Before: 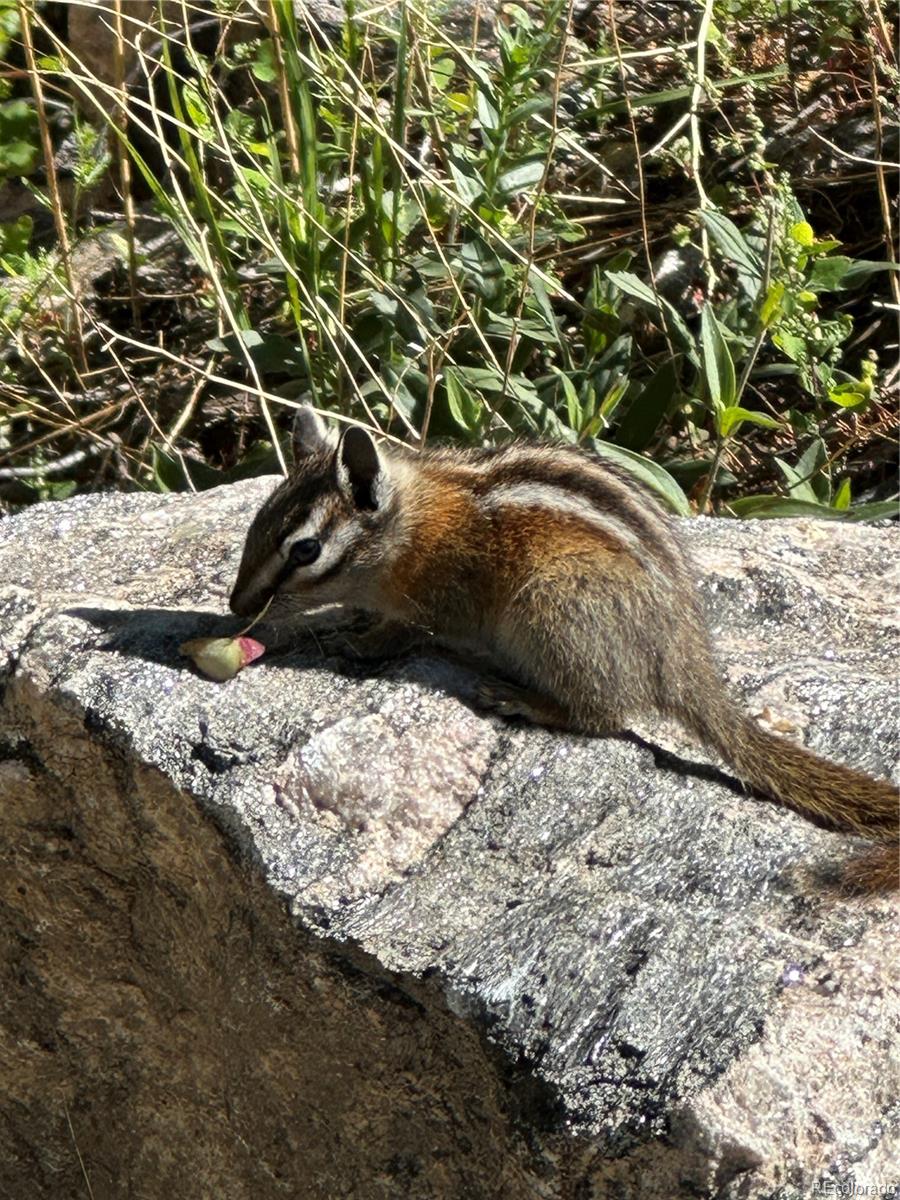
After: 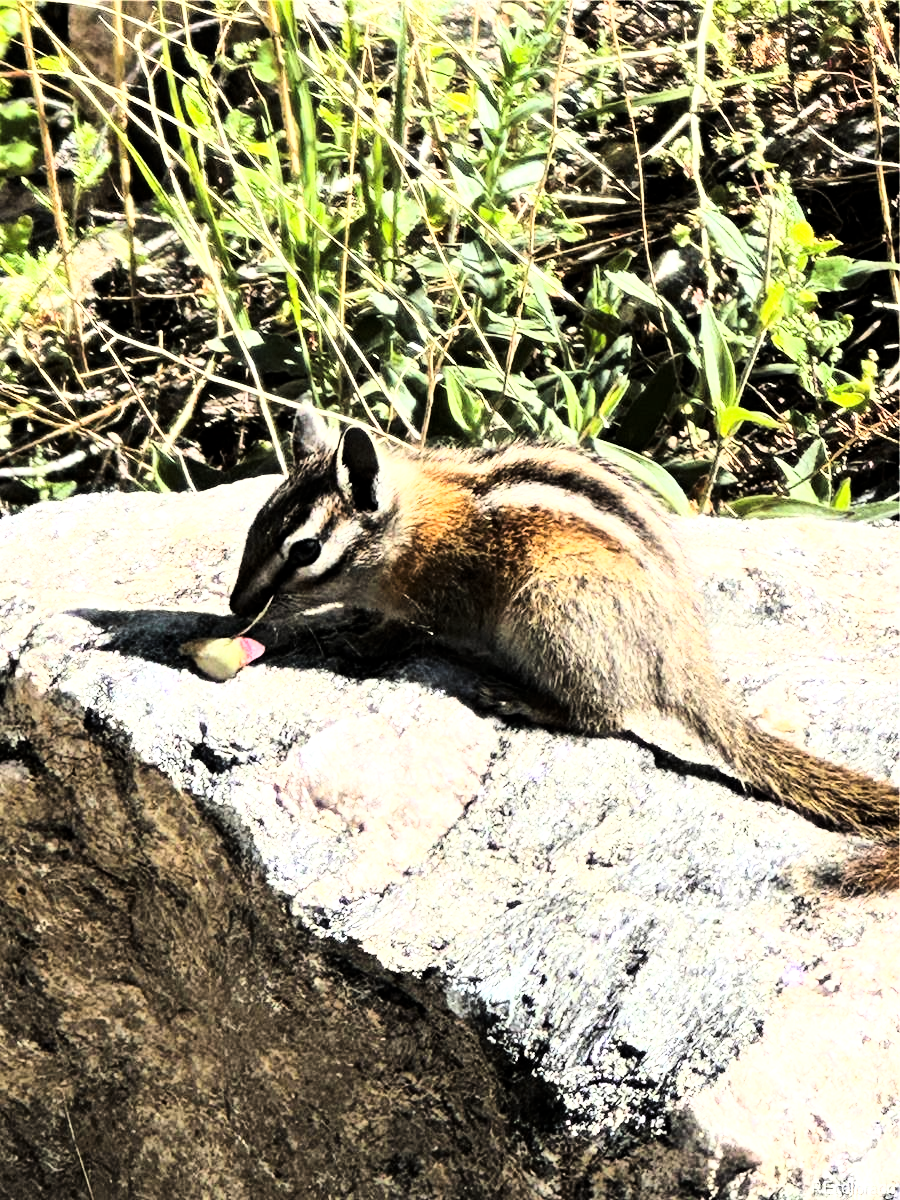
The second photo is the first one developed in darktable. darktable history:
base curve: curves: ch0 [(0, 0) (0.007, 0.004) (0.027, 0.03) (0.046, 0.07) (0.207, 0.54) (0.442, 0.872) (0.673, 0.972) (1, 1)]
color zones: mix 24.95%
levels: levels [0, 0.618, 1]
exposure: black level correction 0, exposure 1.097 EV, compensate highlight preservation false
